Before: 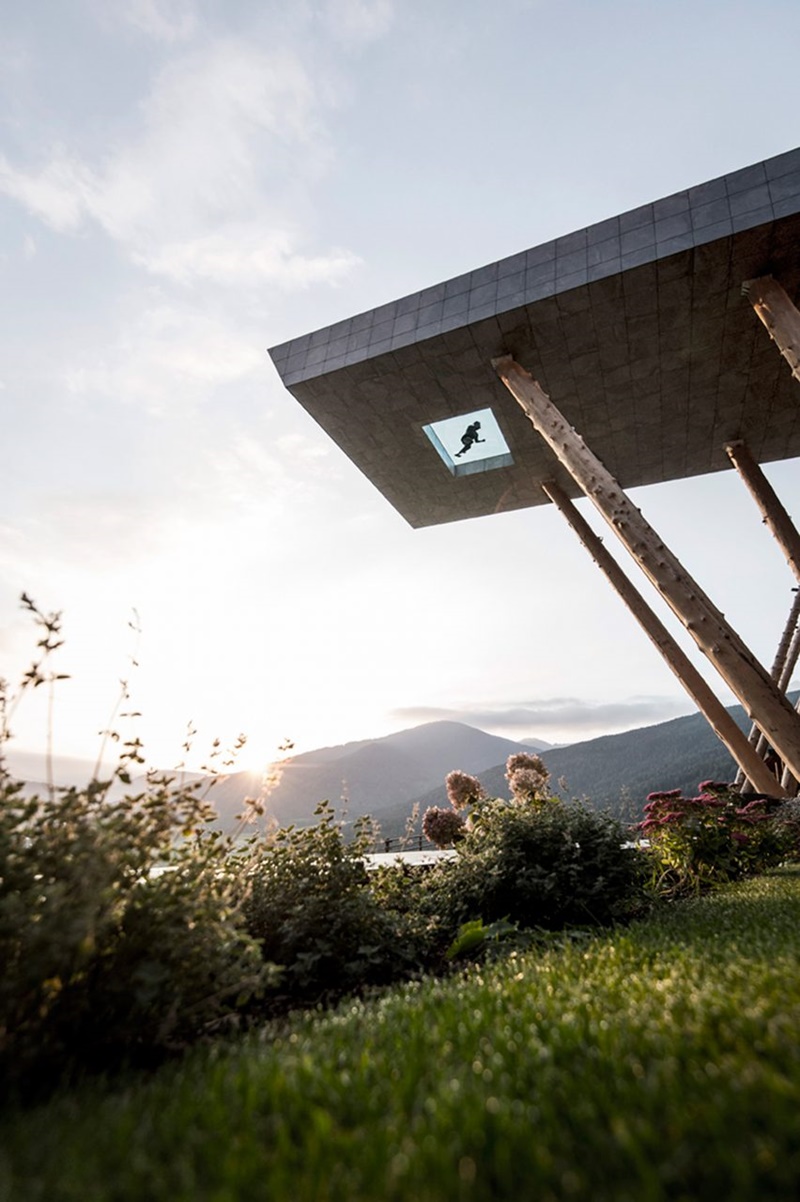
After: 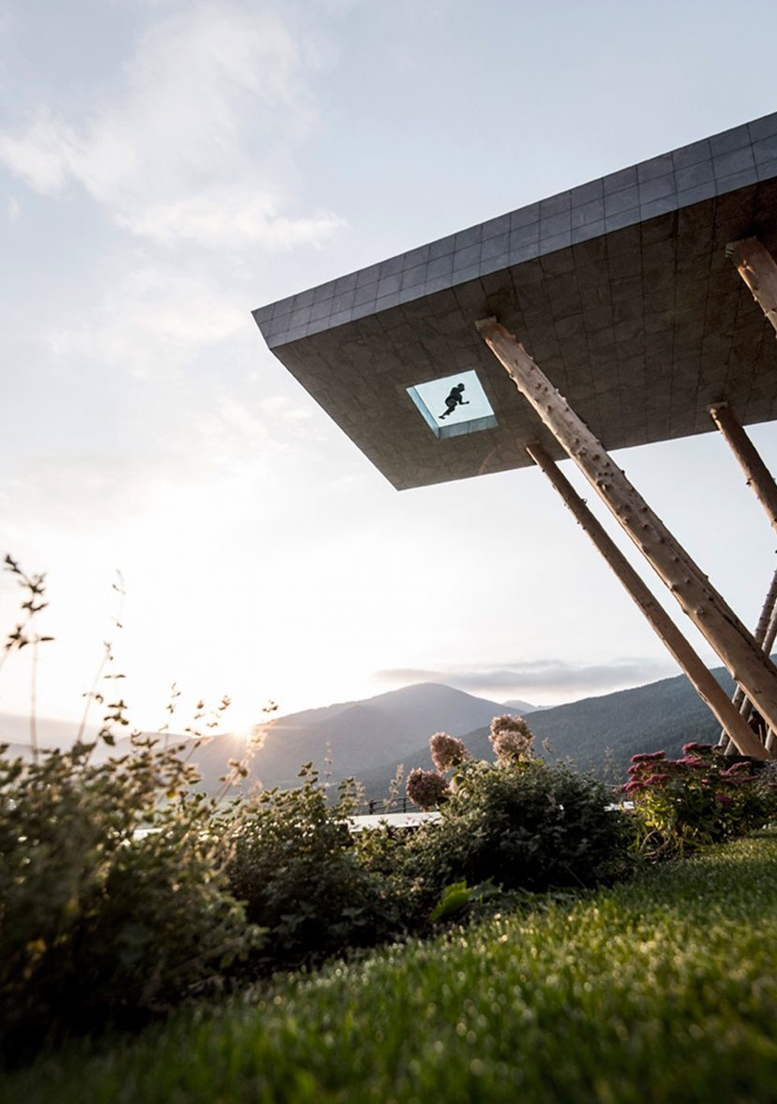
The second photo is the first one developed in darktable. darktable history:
crop: left 2.012%, top 3.216%, right 0.863%, bottom 4.891%
